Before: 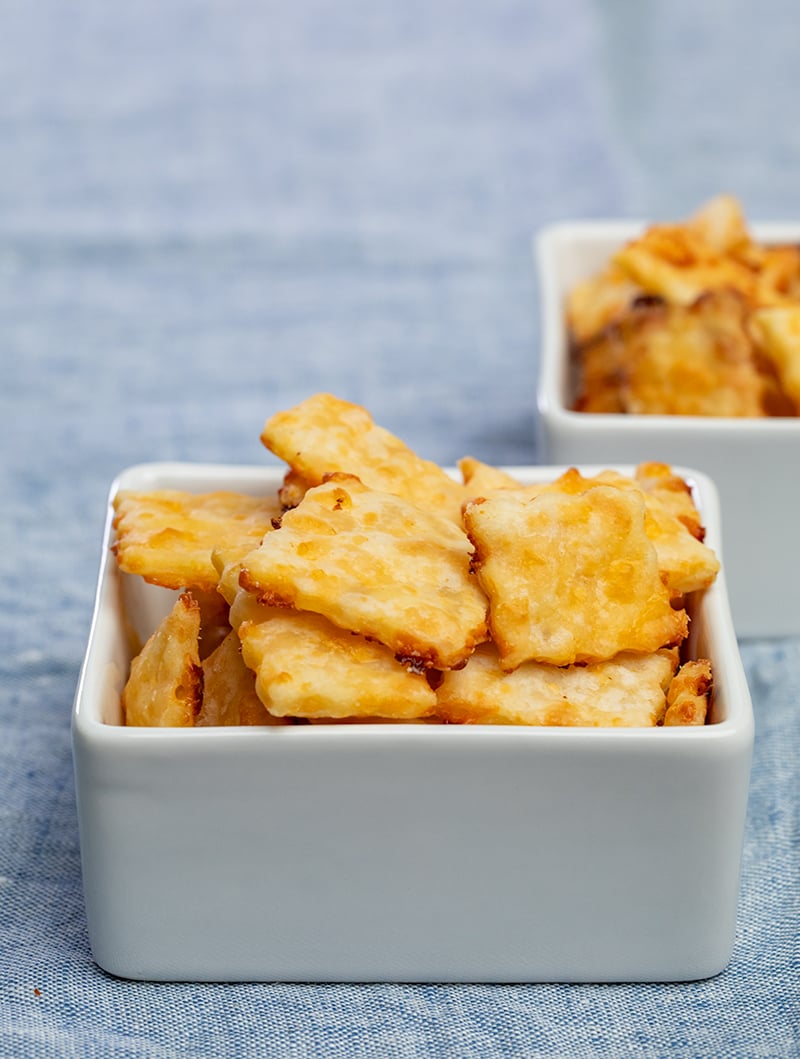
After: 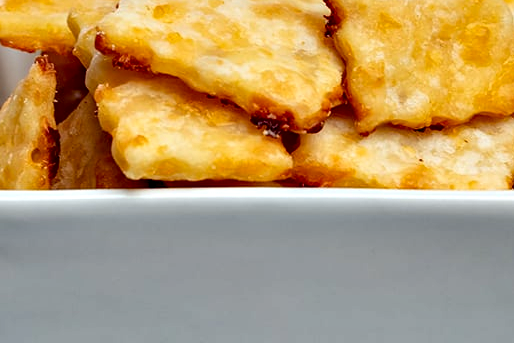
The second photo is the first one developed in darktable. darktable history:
crop: left 18.116%, top 50.723%, right 17.56%, bottom 16.849%
contrast equalizer: octaves 7, y [[0.6 ×6], [0.55 ×6], [0 ×6], [0 ×6], [0 ×6]]
